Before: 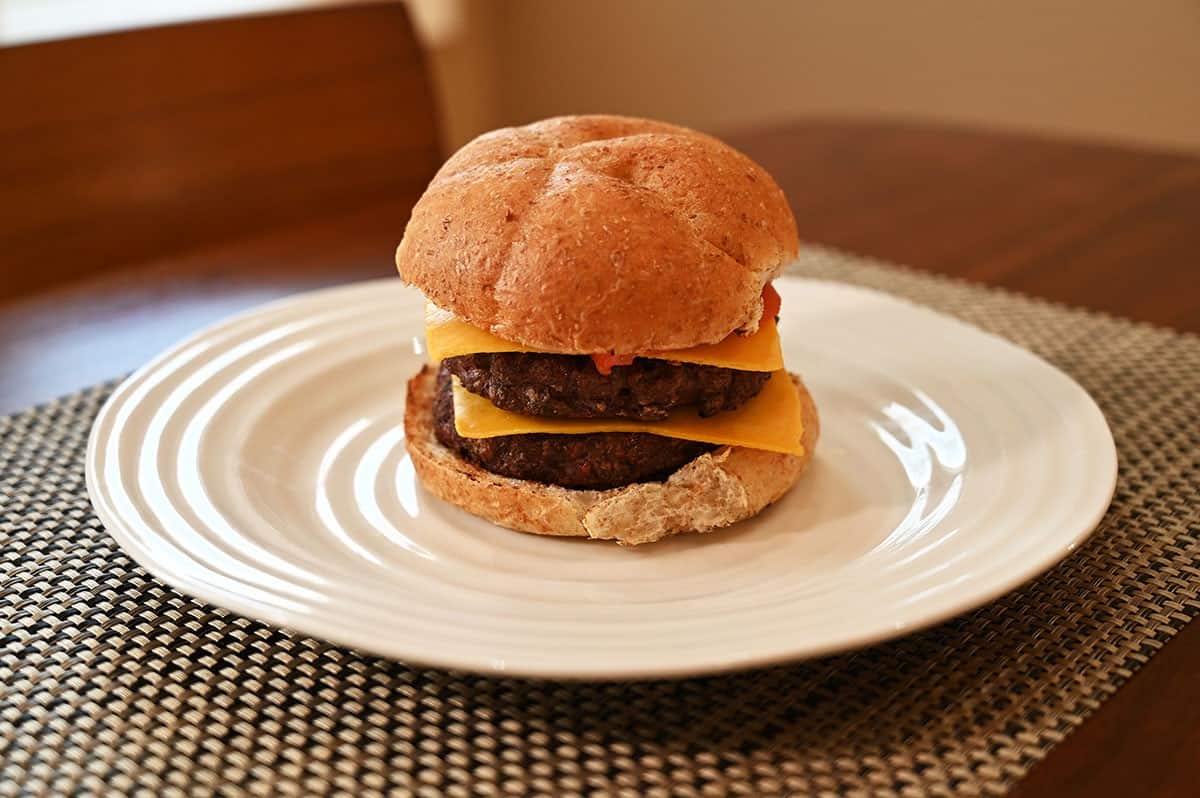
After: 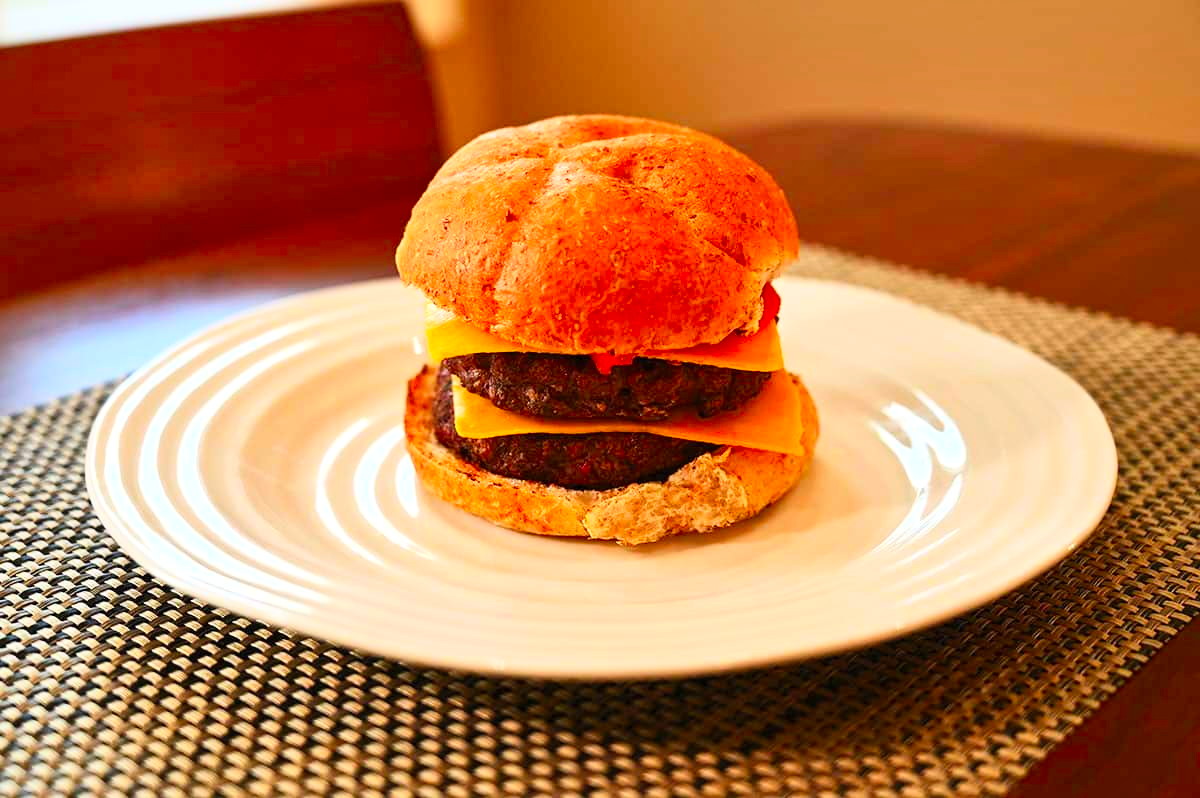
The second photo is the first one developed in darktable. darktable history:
exposure: compensate exposure bias true, compensate highlight preservation false
contrast brightness saturation: contrast 0.201, brightness 0.191, saturation 0.79
local contrast: mode bilateral grid, contrast 20, coarseness 50, detail 119%, midtone range 0.2
